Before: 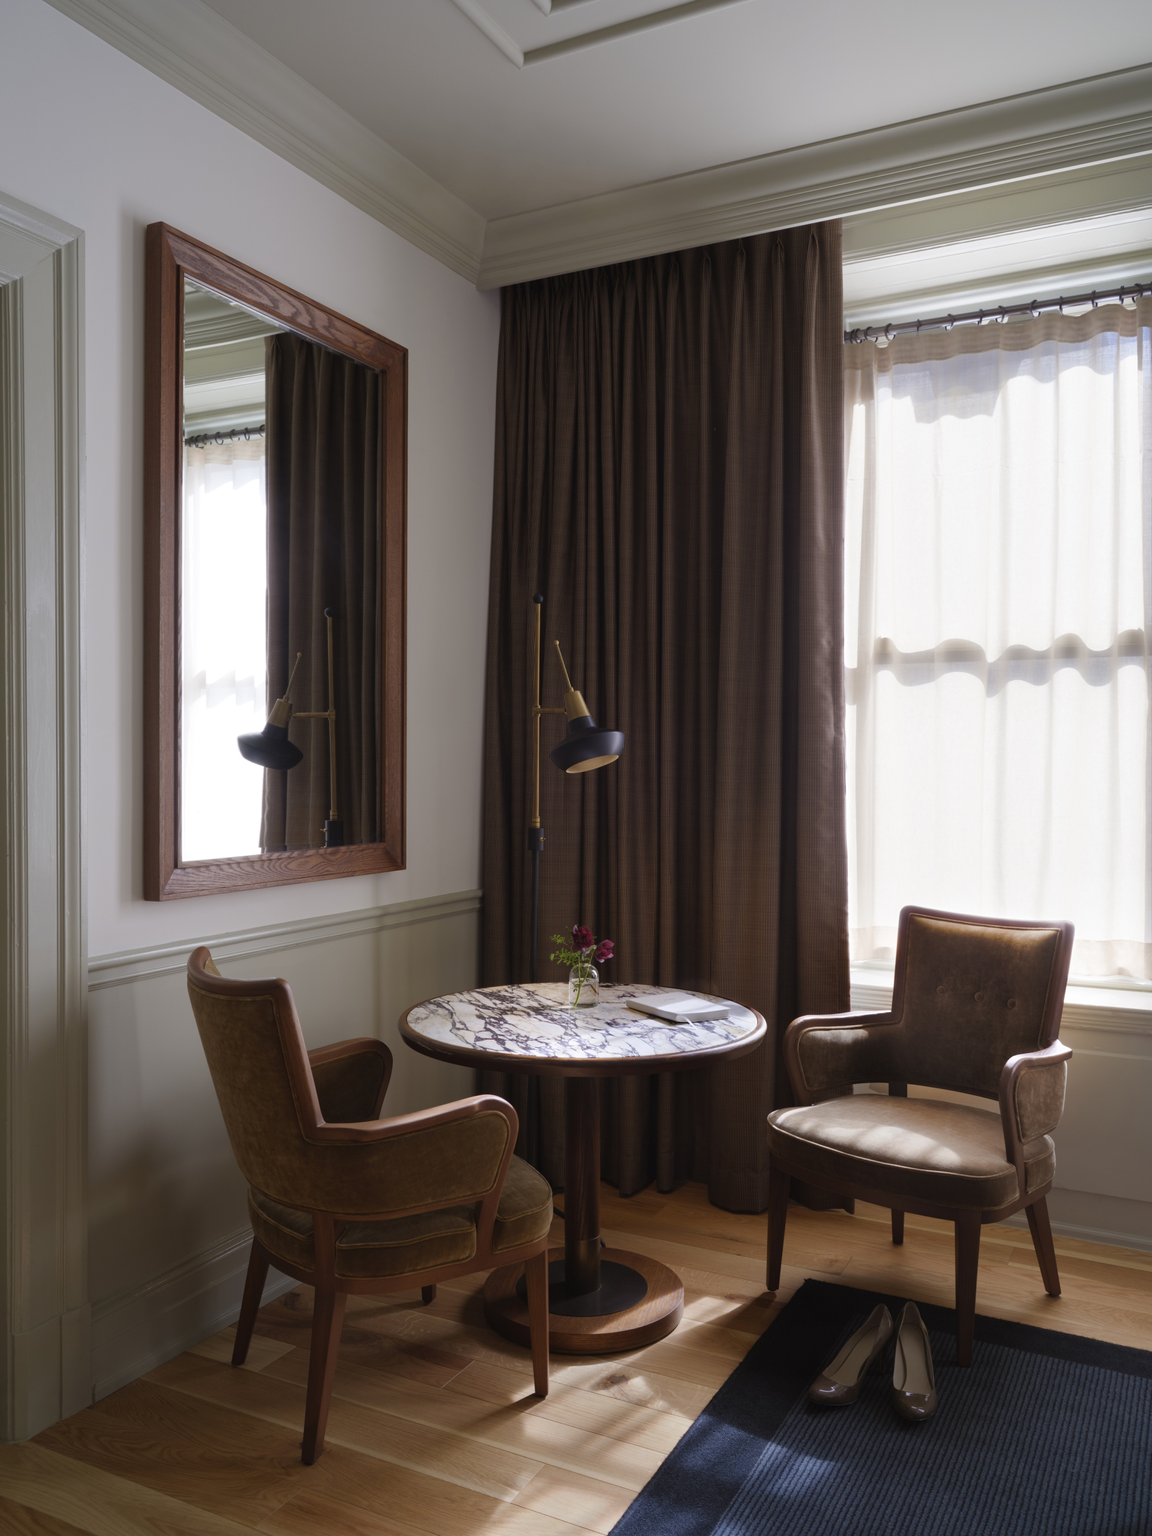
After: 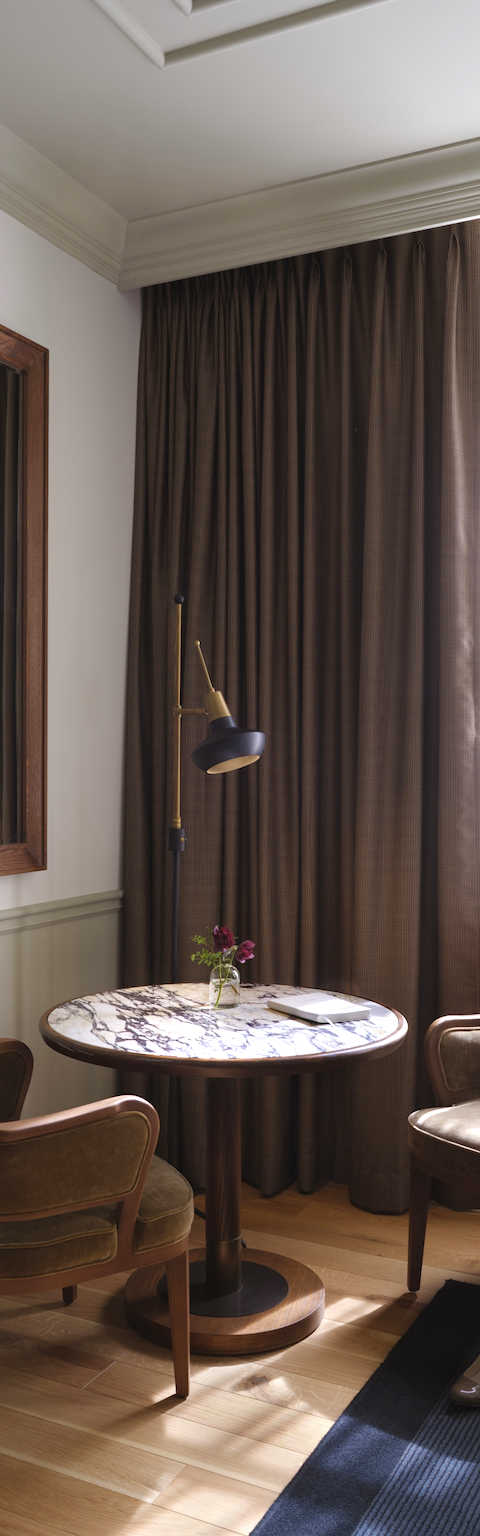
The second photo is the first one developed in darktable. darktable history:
crop: left 31.229%, right 27.105%
exposure: exposure 0.64 EV, compensate highlight preservation false
